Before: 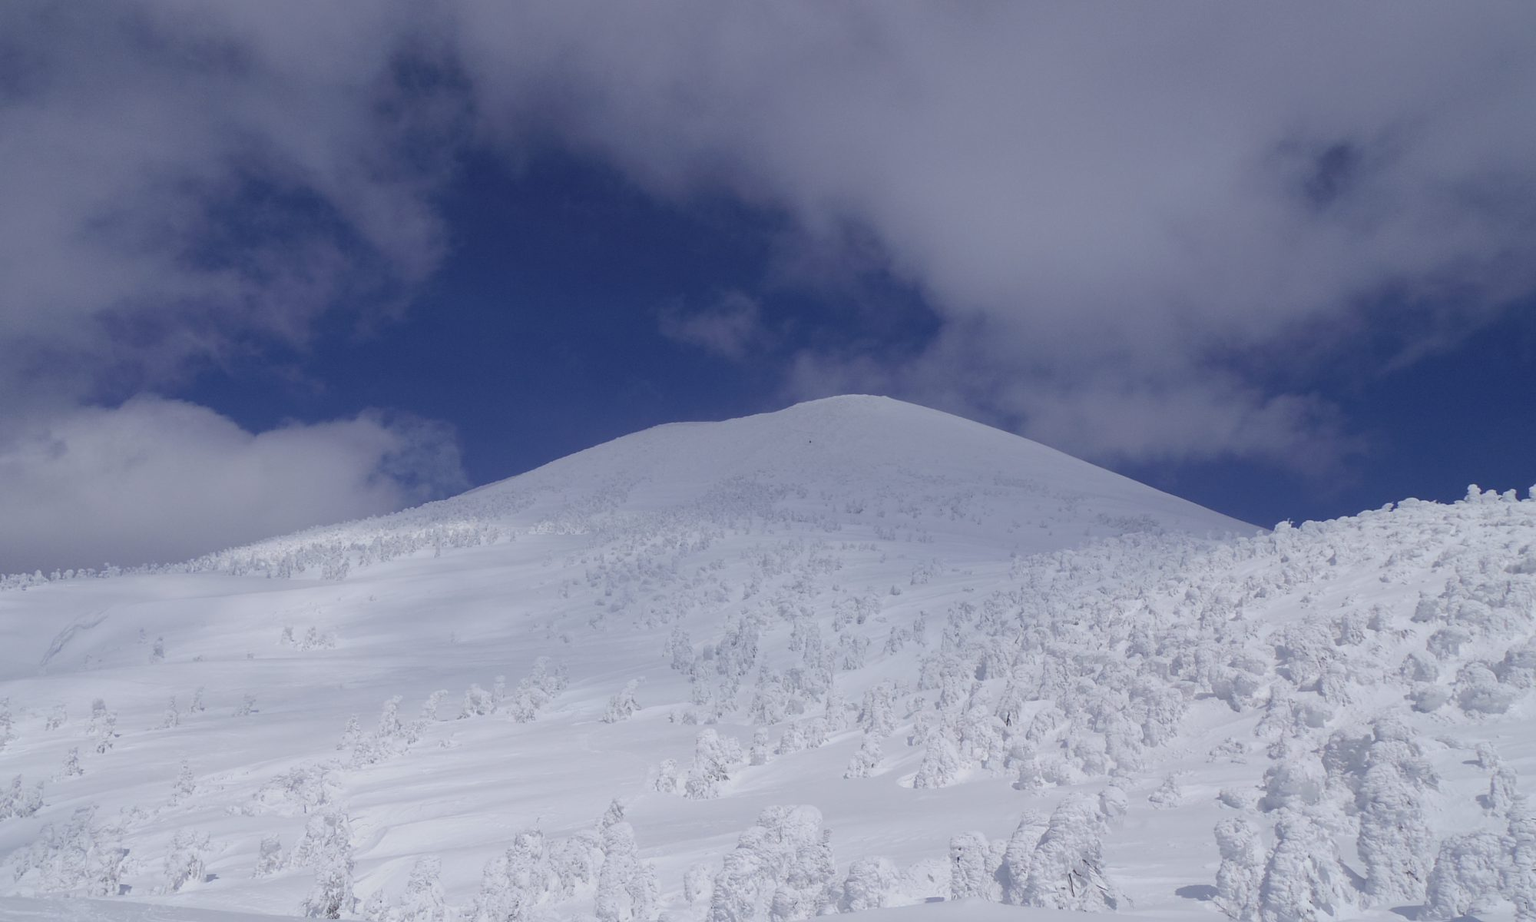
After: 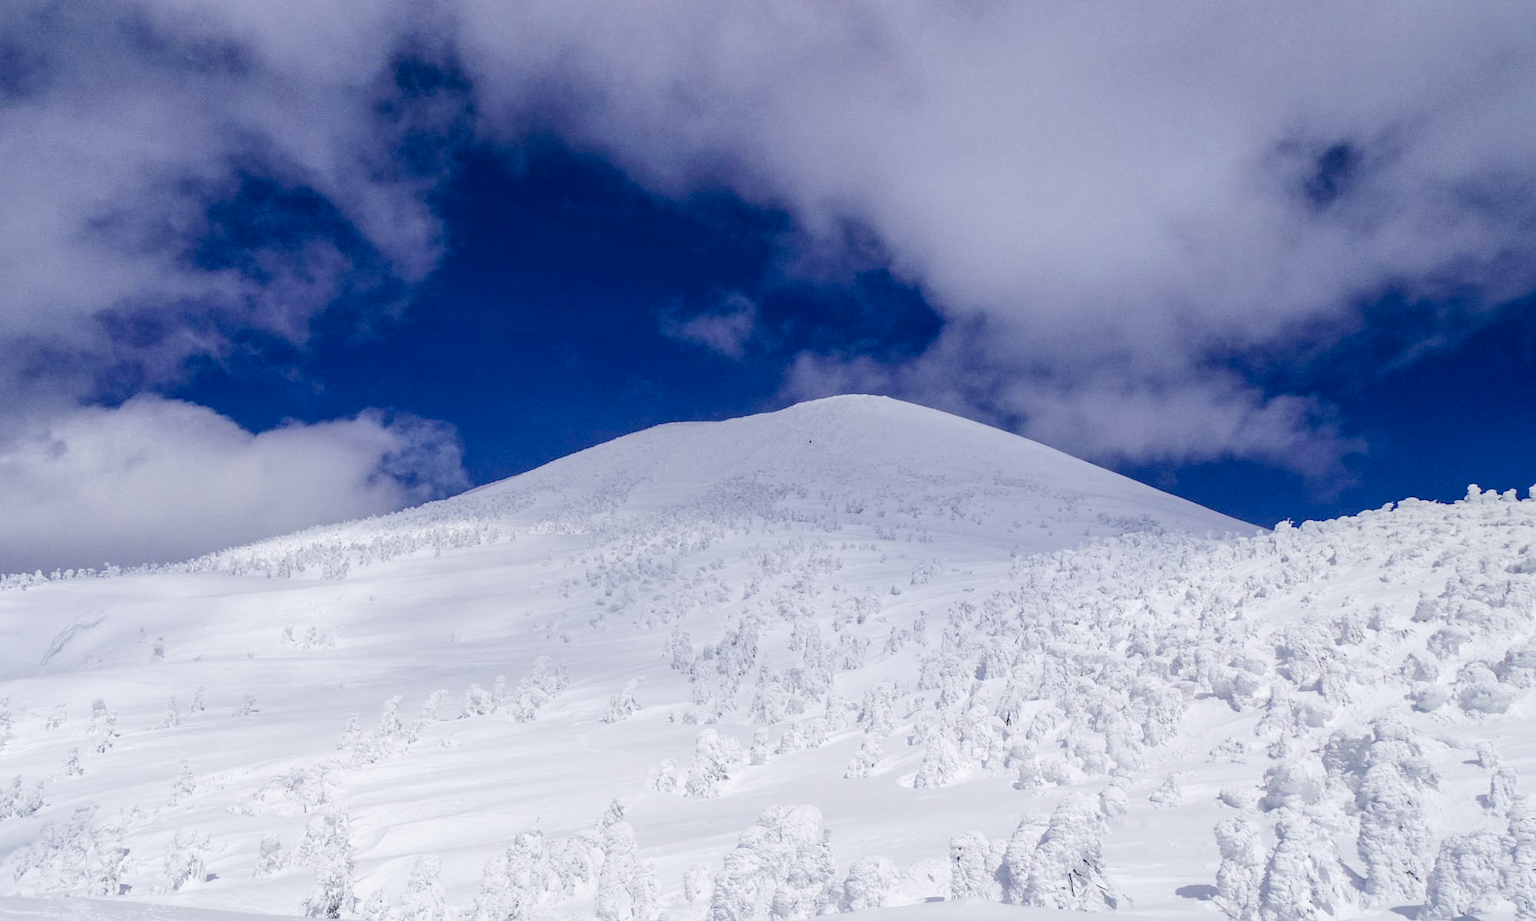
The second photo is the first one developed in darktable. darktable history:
local contrast: highlights 23%, detail 150%
tone curve: curves: ch0 [(0.003, 0.023) (0.071, 0.052) (0.236, 0.197) (0.466, 0.557) (0.631, 0.764) (0.806, 0.906) (1, 1)]; ch1 [(0, 0) (0.262, 0.227) (0.417, 0.386) (0.469, 0.467) (0.502, 0.51) (0.528, 0.521) (0.573, 0.555) (0.605, 0.621) (0.644, 0.671) (0.686, 0.728) (0.994, 0.987)]; ch2 [(0, 0) (0.262, 0.188) (0.385, 0.353) (0.427, 0.424) (0.495, 0.502) (0.531, 0.555) (0.583, 0.632) (0.644, 0.748) (1, 1)], preserve colors none
